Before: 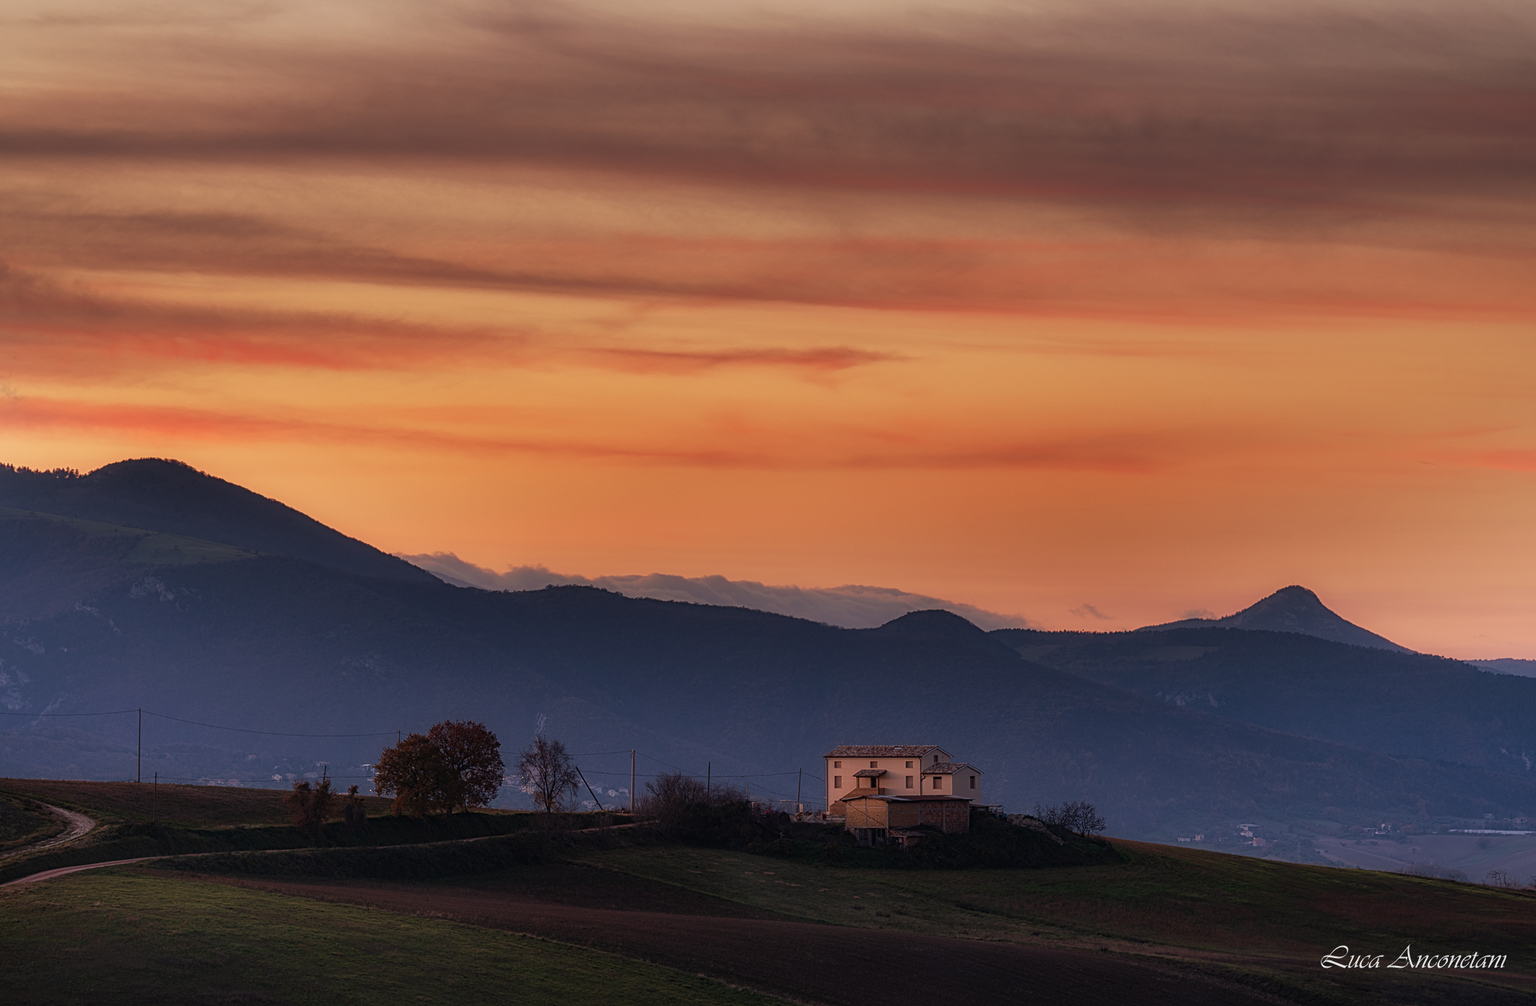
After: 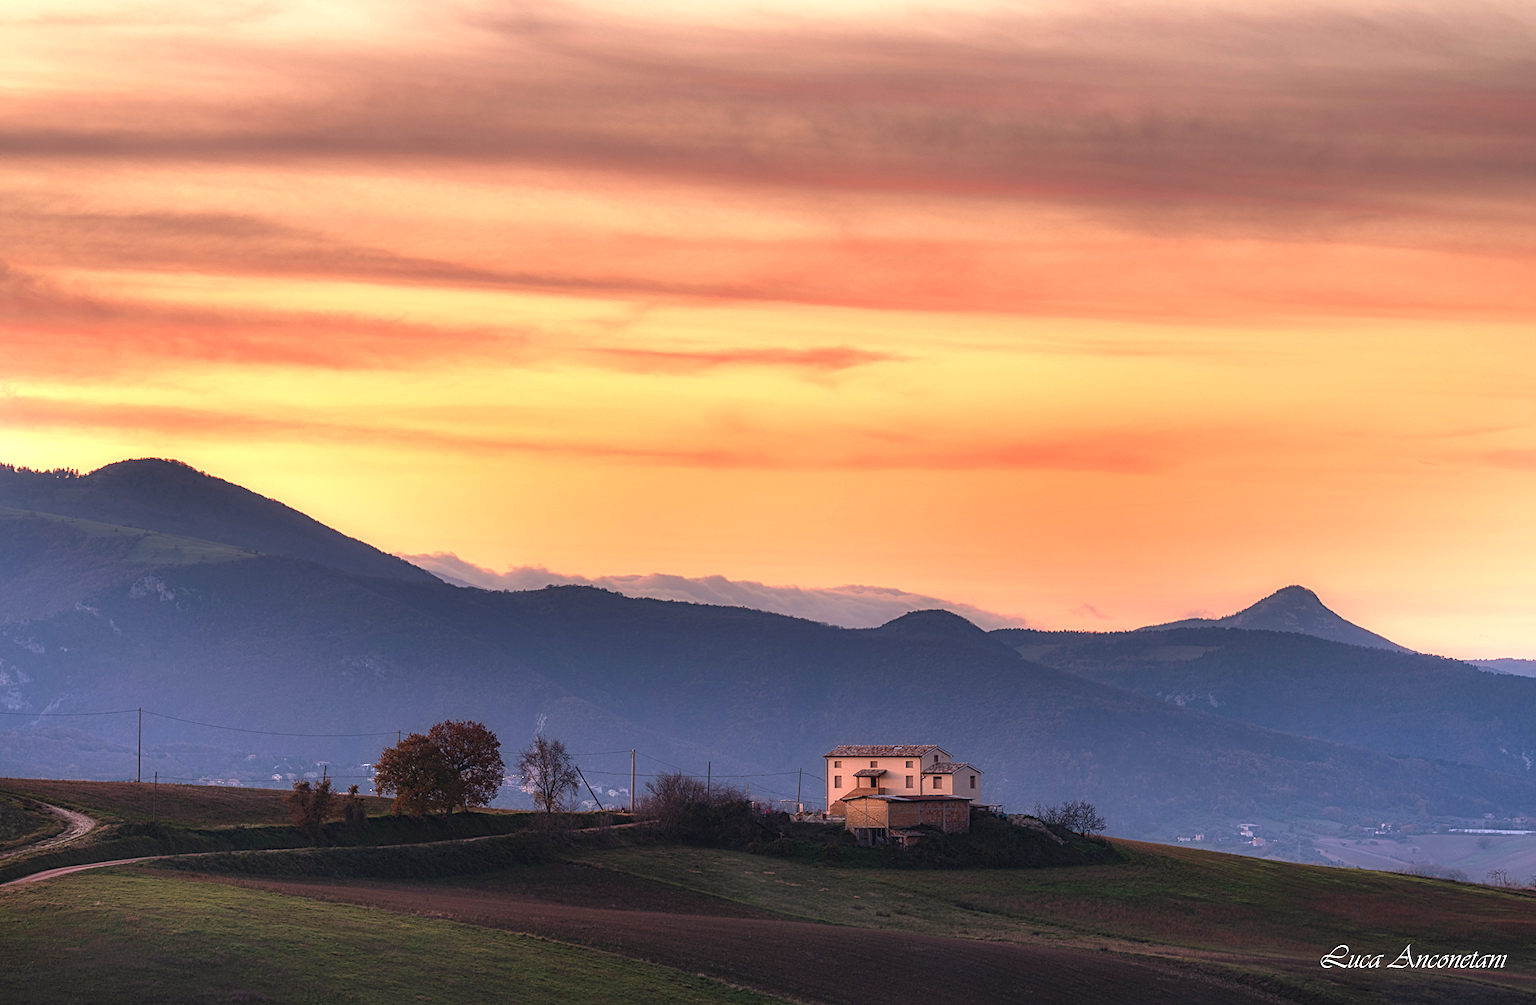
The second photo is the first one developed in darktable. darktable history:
exposure: black level correction 0, exposure 1.371 EV, compensate highlight preservation false
